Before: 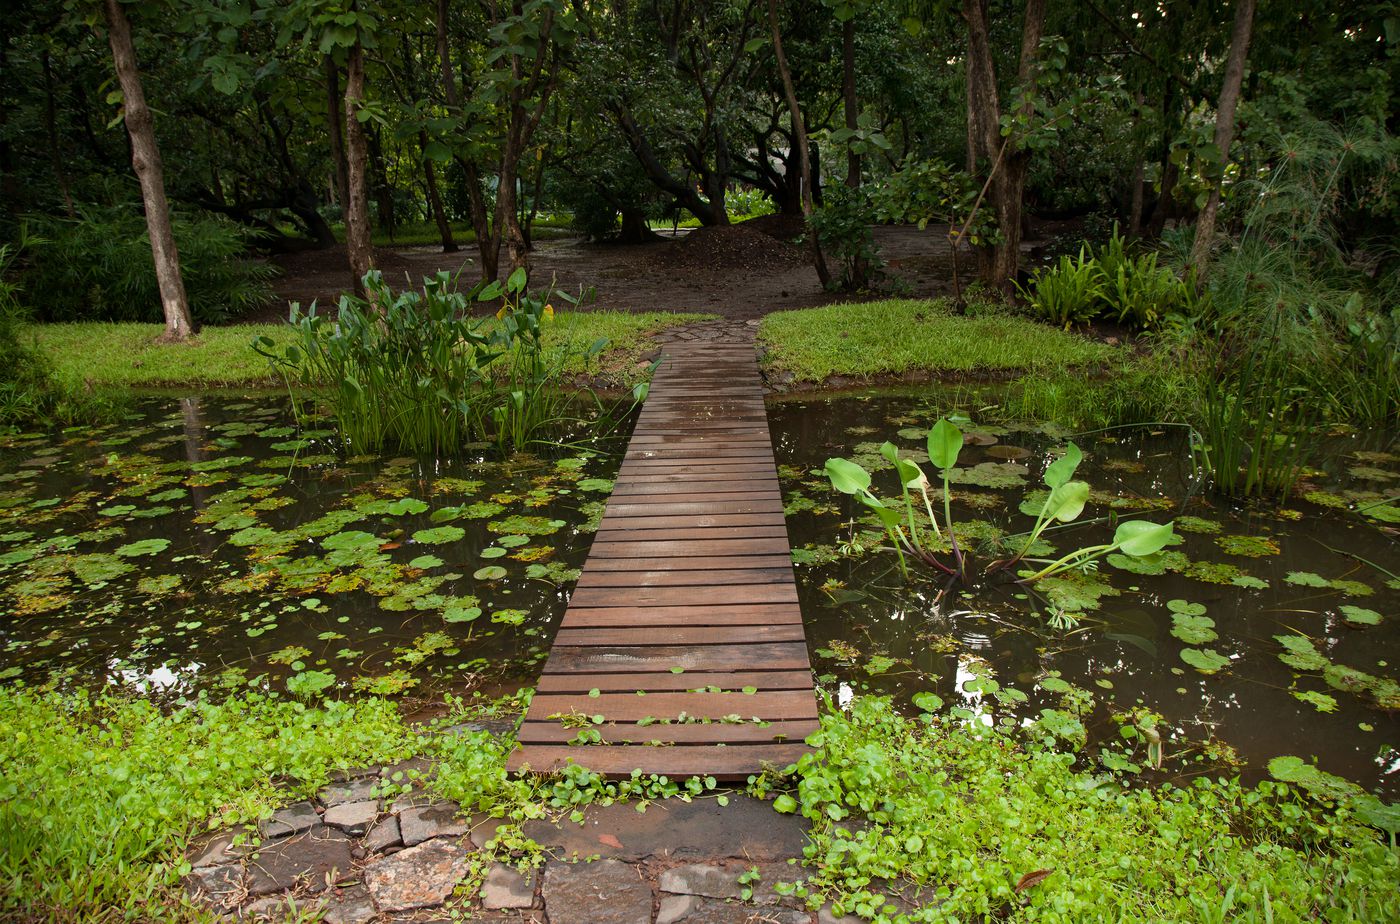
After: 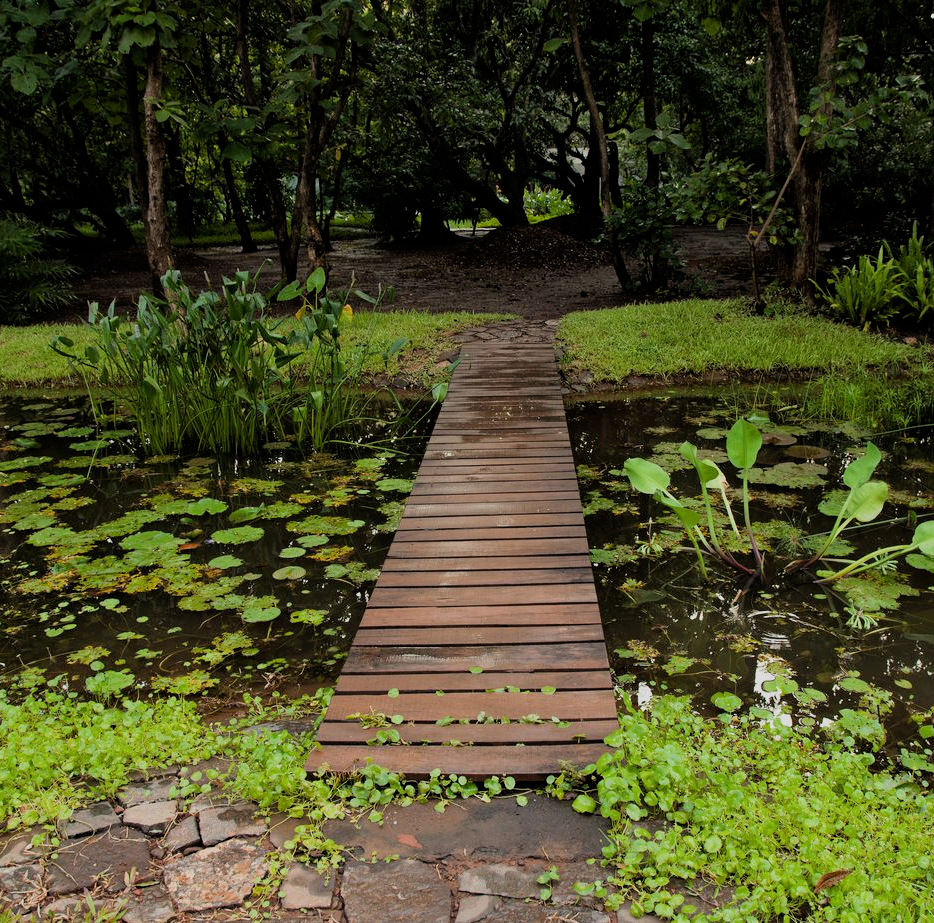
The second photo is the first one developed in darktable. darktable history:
filmic rgb: black relative exposure -7.89 EV, white relative exposure 4.14 EV, hardness 4.04, latitude 51.4%, contrast 1.007, shadows ↔ highlights balance 5.62%, add noise in highlights 0.001, color science v3 (2019), use custom middle-gray values true, contrast in highlights soft
crop and rotate: left 14.459%, right 18.757%
